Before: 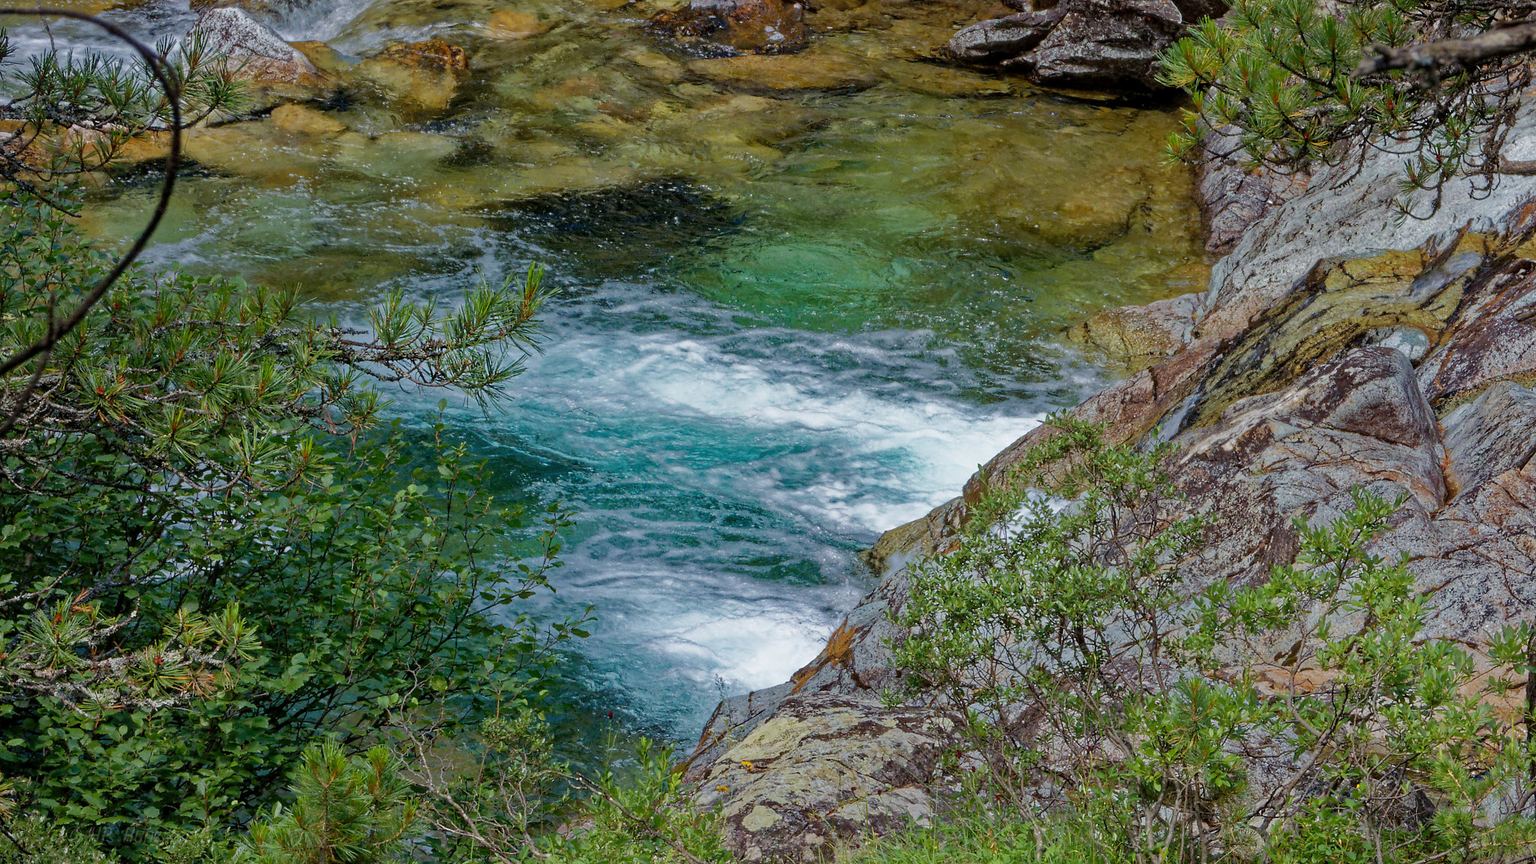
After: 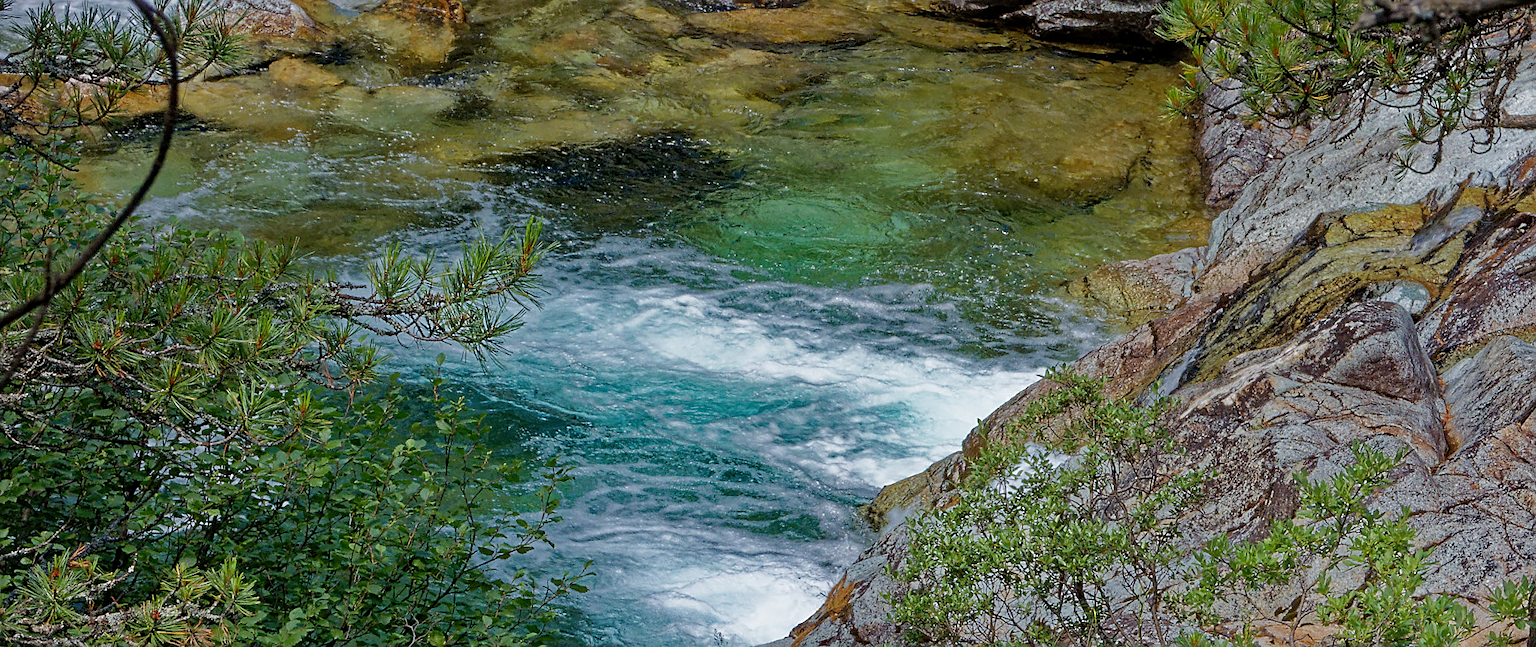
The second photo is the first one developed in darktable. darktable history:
sharpen: on, module defaults
crop: left 0.208%, top 5.464%, bottom 19.758%
